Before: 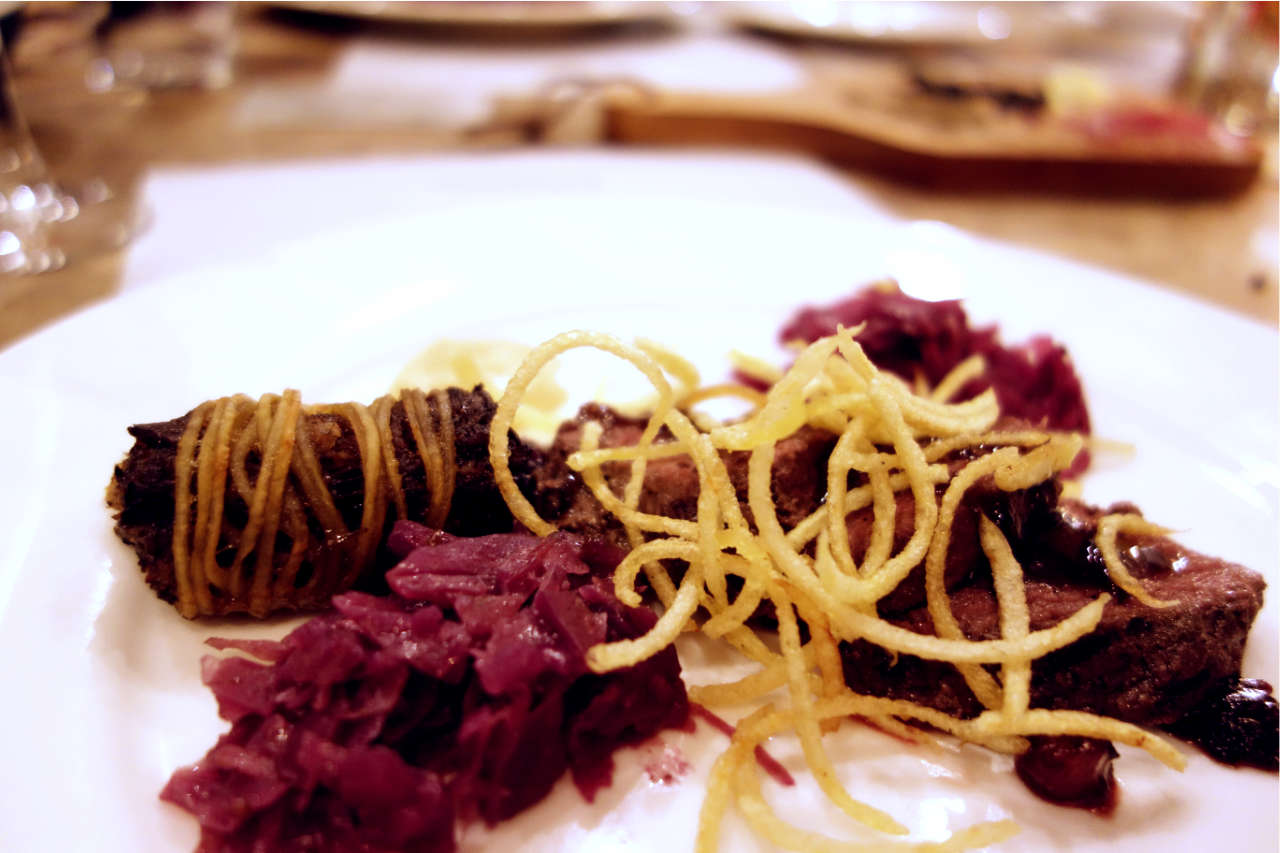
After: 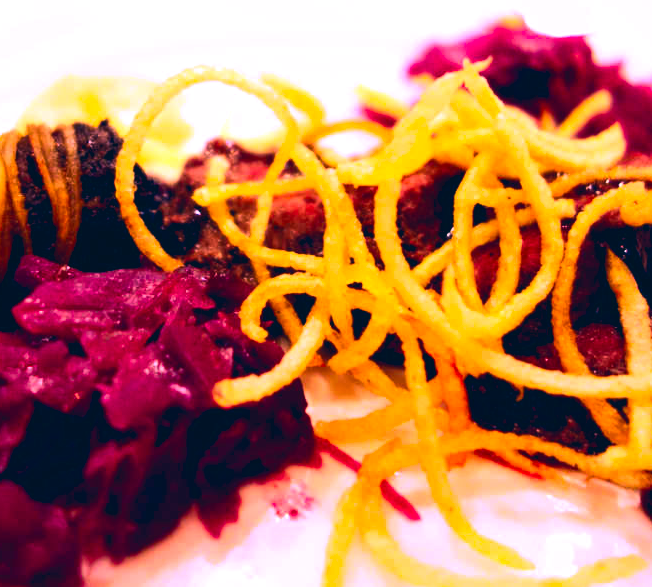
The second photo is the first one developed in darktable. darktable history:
tone equalizer: -8 EV -0.417 EV, -7 EV -0.389 EV, -6 EV -0.333 EV, -5 EV -0.222 EV, -3 EV 0.222 EV, -2 EV 0.333 EV, -1 EV 0.389 EV, +0 EV 0.417 EV, edges refinement/feathering 500, mask exposure compensation -1.57 EV, preserve details no
color correction: highlights a* 17.03, highlights b* 0.205, shadows a* -15.38, shadows b* -14.56, saturation 1.5
crop and rotate: left 29.237%, top 31.152%, right 19.807%
contrast brightness saturation: contrast 0.2, brightness 0.16, saturation 0.22
